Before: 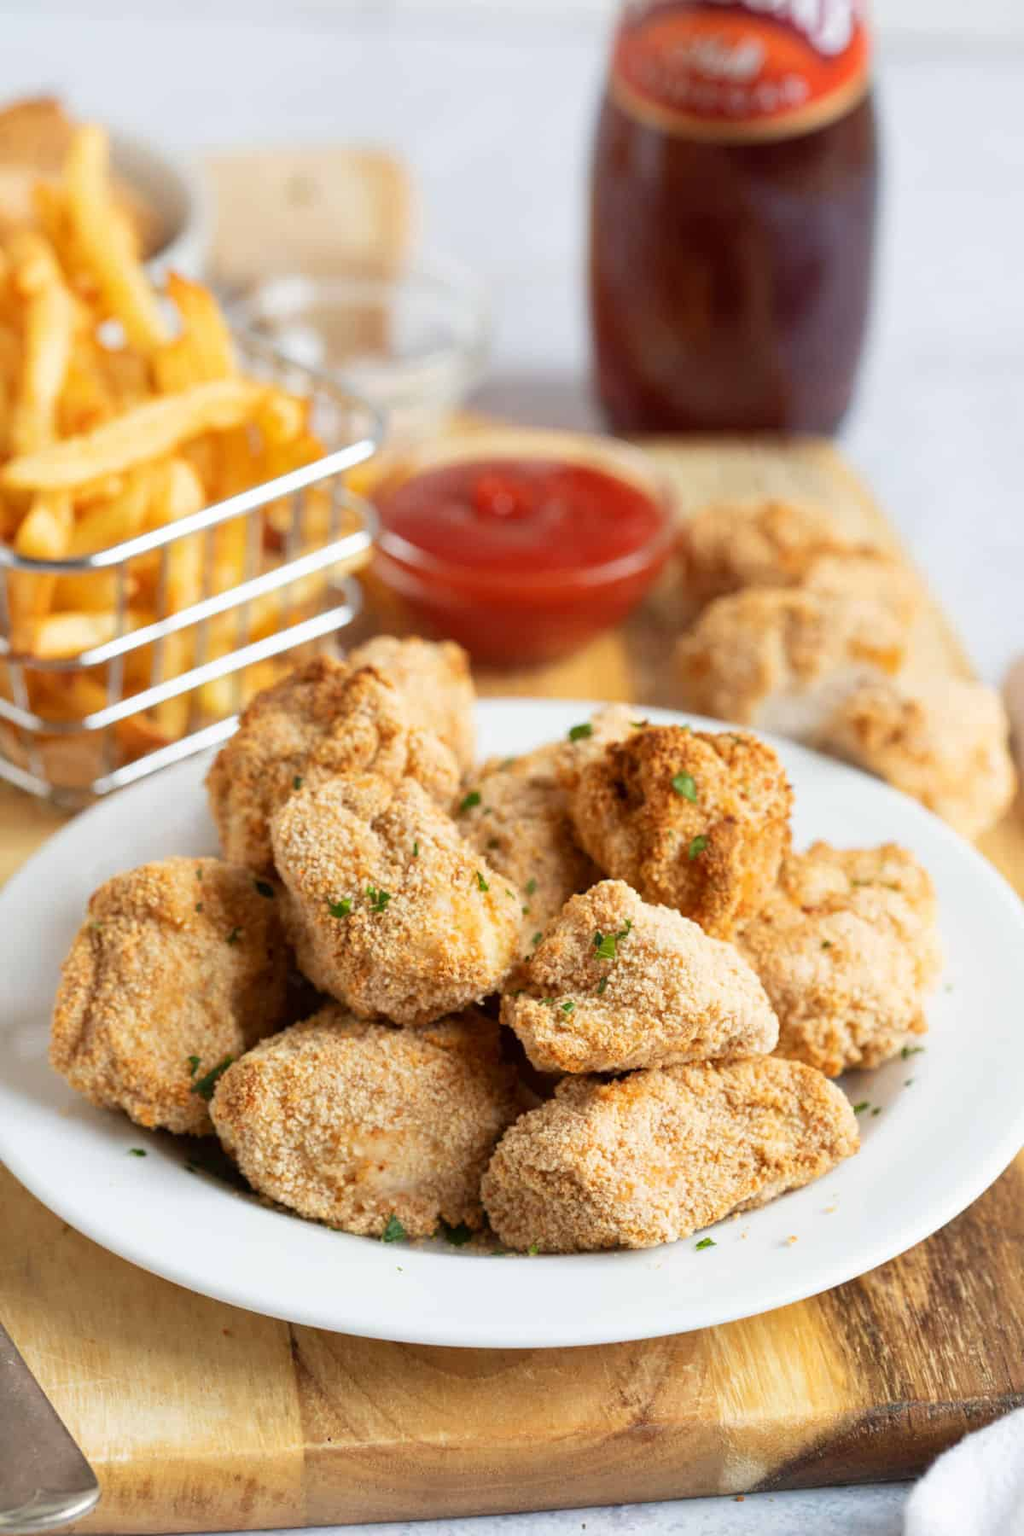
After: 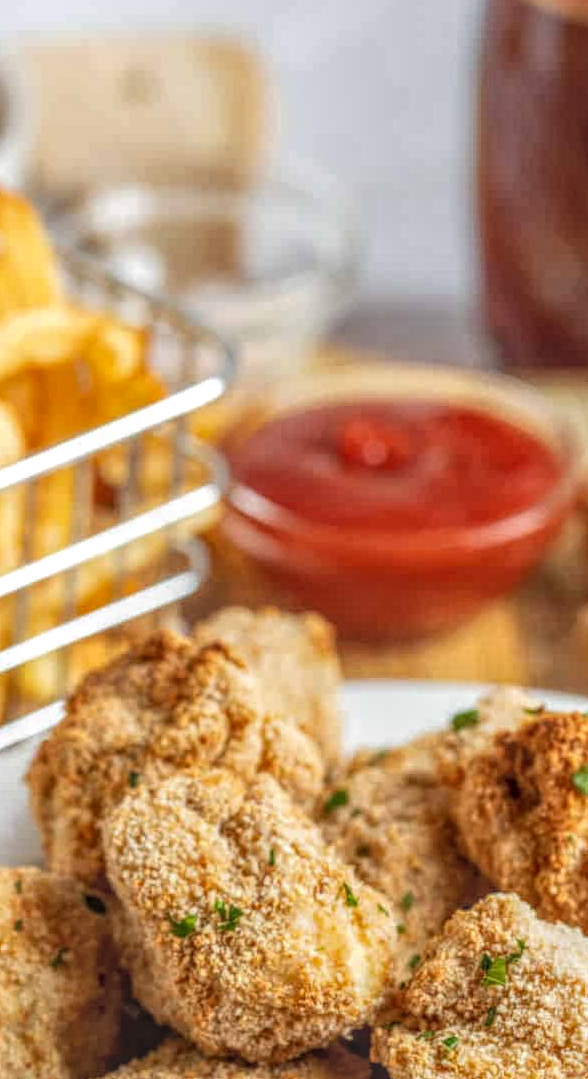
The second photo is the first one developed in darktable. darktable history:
local contrast: highlights 4%, shadows 7%, detail 200%, midtone range 0.247
crop: left 17.939%, top 7.698%, right 33.015%, bottom 32.312%
